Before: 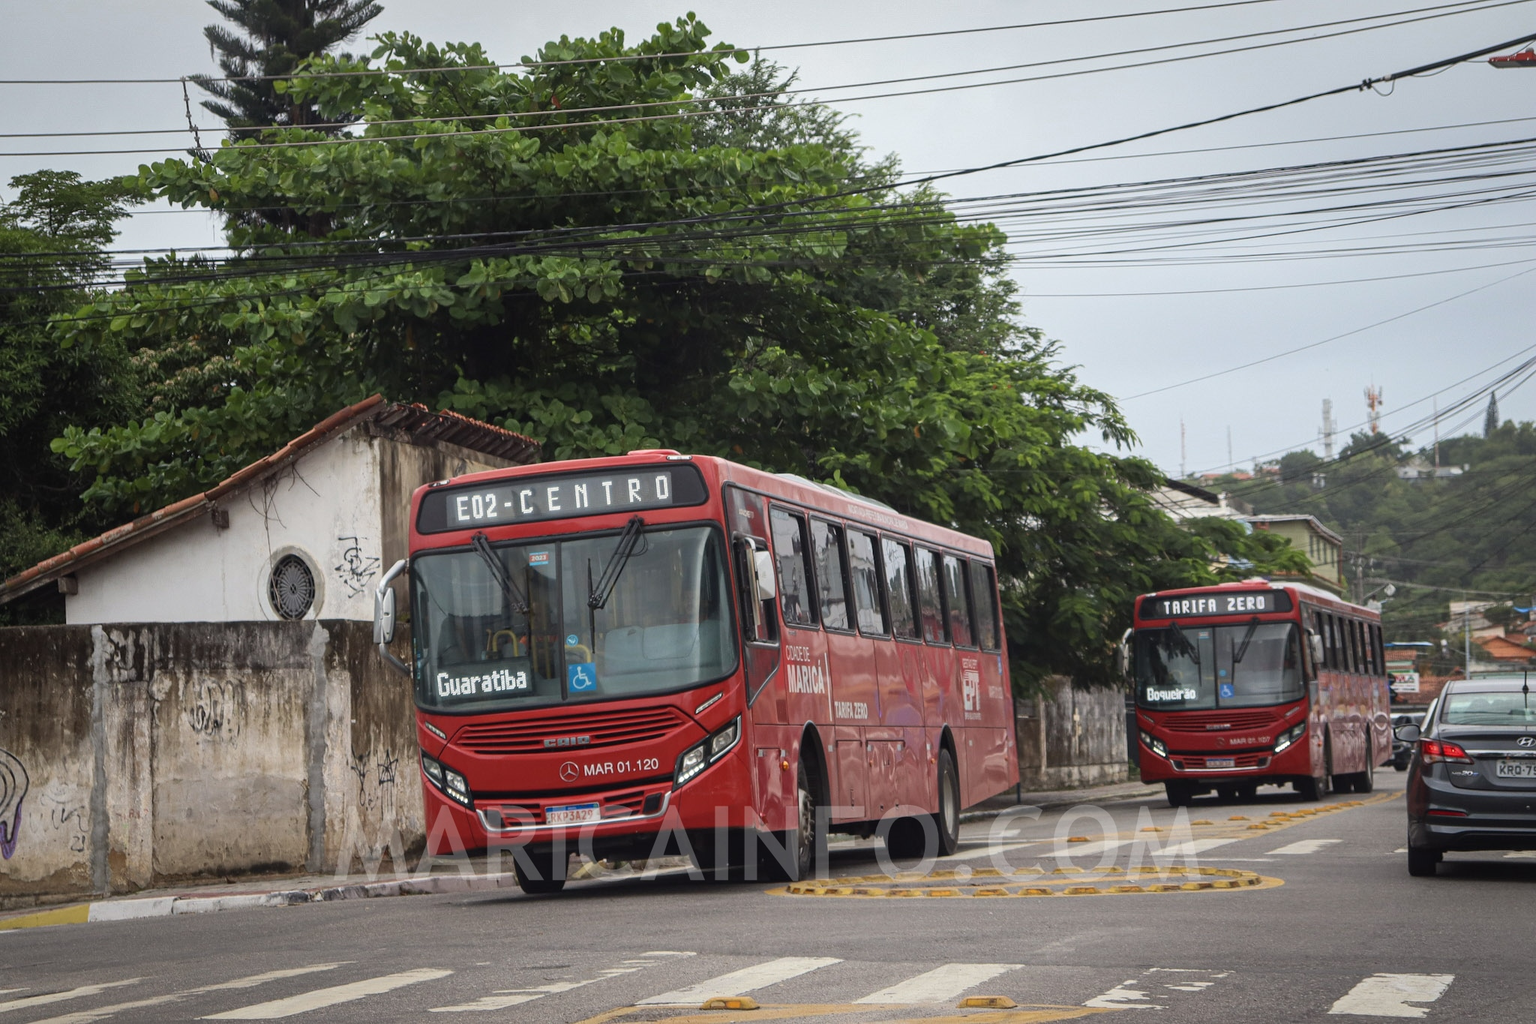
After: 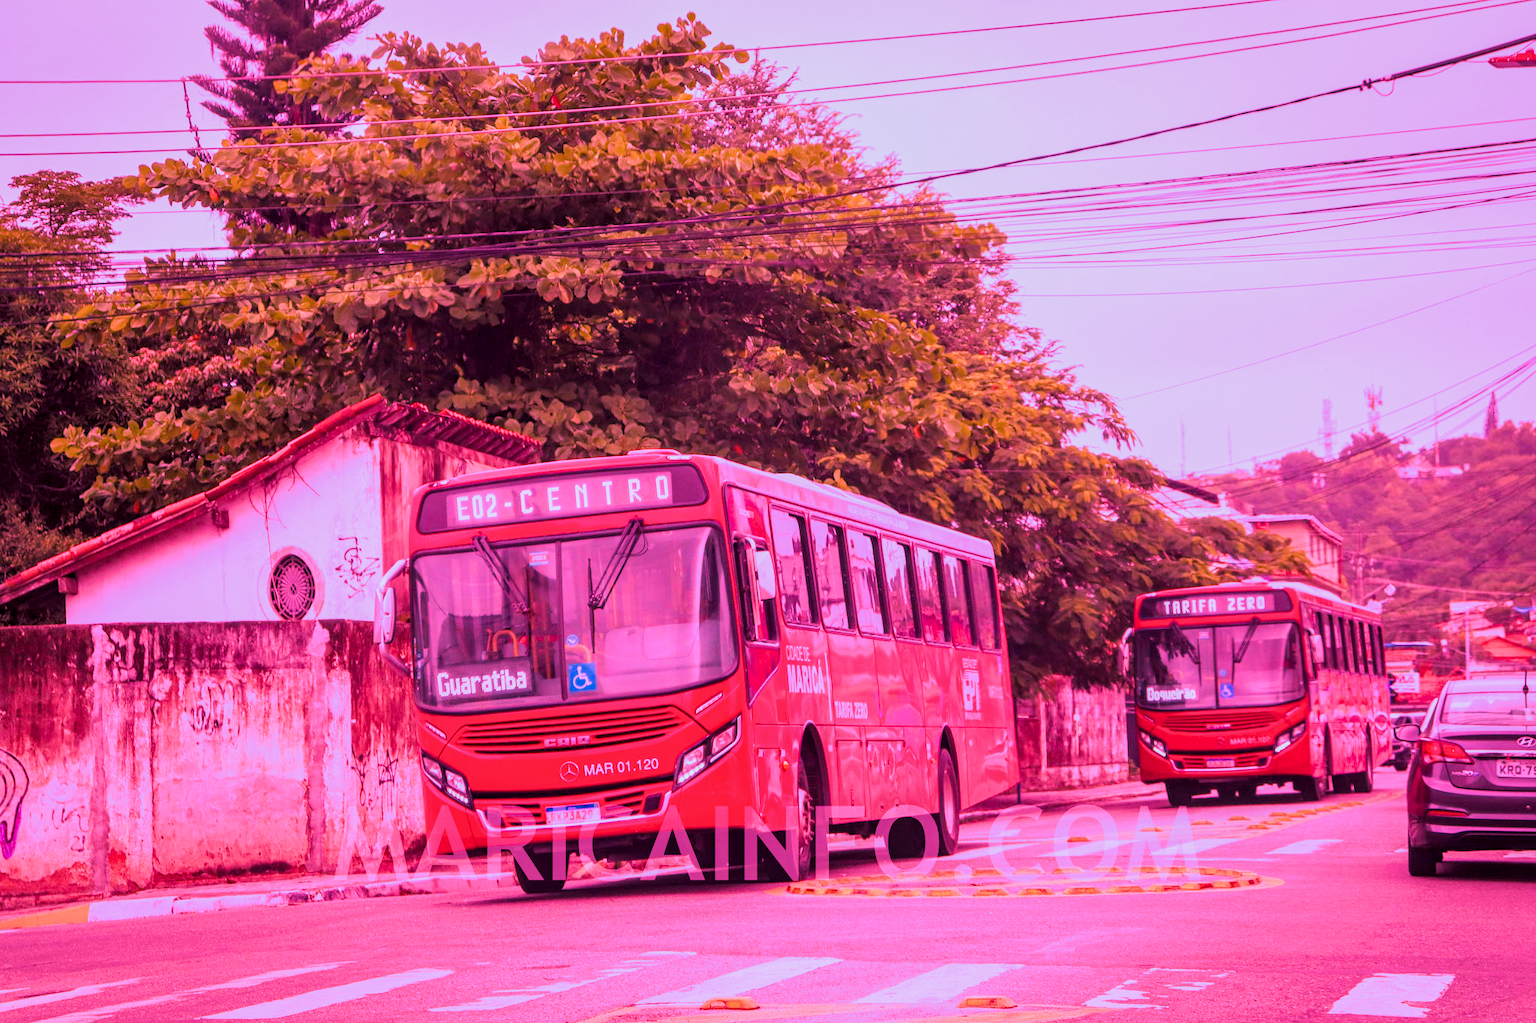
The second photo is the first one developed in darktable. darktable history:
white balance: red 2.229, blue 1.46
color calibration "scene-referred default": x 0.37, y 0.382, temperature 4313.32 K
filmic rgb "scene-referred default": black relative exposure -7.65 EV, white relative exposure 4.56 EV, hardness 3.61
local contrast: on, module defaults
raw chromatic aberrations: on, module defaults
color balance rgb: perceptual saturation grading › global saturation 25%, global vibrance 20%
exposure: black level correction 0.001, exposure 0.5 EV, compensate exposure bias true, compensate highlight preservation false
highlight reconstruction: method reconstruct color, iterations 1, diameter of reconstruction 64 px
hot pixels: on, module defaults
lens correction: scale 1.01, crop 1, focal 85, aperture 2.8, distance 10.02, camera "Canon EOS RP", lens "Canon RF 85mm F2 MACRO IS STM"
tone equalizer "mask blending: all purposes": on, module defaults
raw denoise: x [[0, 0.25, 0.5, 0.75, 1] ×4]
